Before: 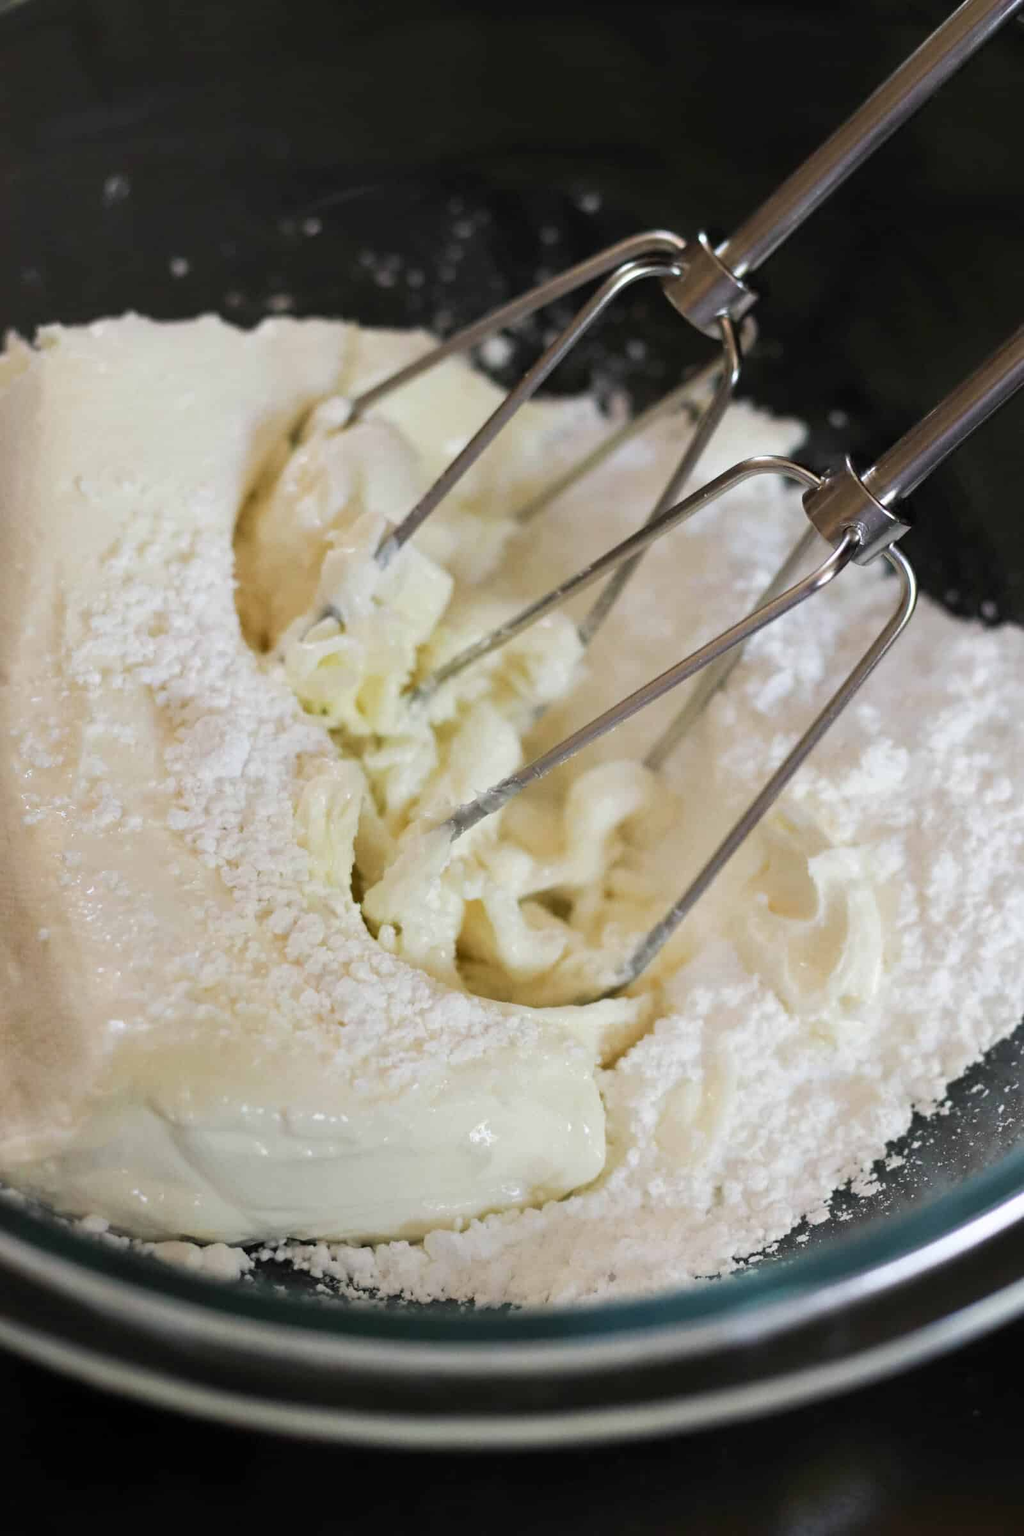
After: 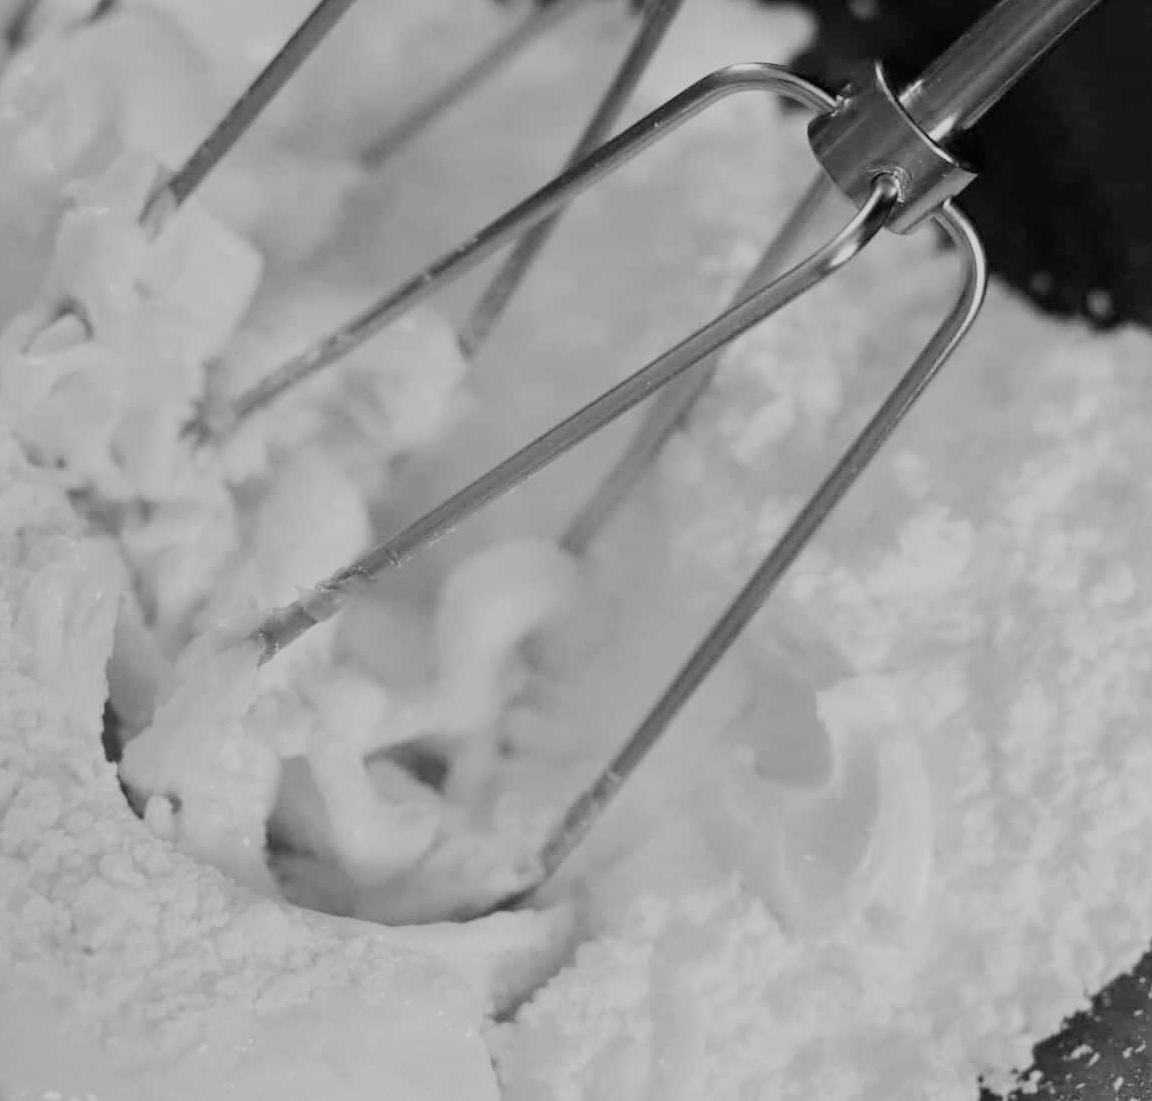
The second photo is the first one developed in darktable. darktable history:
monochrome: on, module defaults
crop and rotate: left 27.938%, top 27.046%, bottom 27.046%
color balance: mode lift, gamma, gain (sRGB), lift [1.04, 1, 1, 0.97], gamma [1.01, 1, 1, 0.97], gain [0.96, 1, 1, 0.97]
filmic rgb: black relative exposure -7.65 EV, white relative exposure 4.56 EV, hardness 3.61, color science v6 (2022)
color balance rgb: global vibrance 0.5%
